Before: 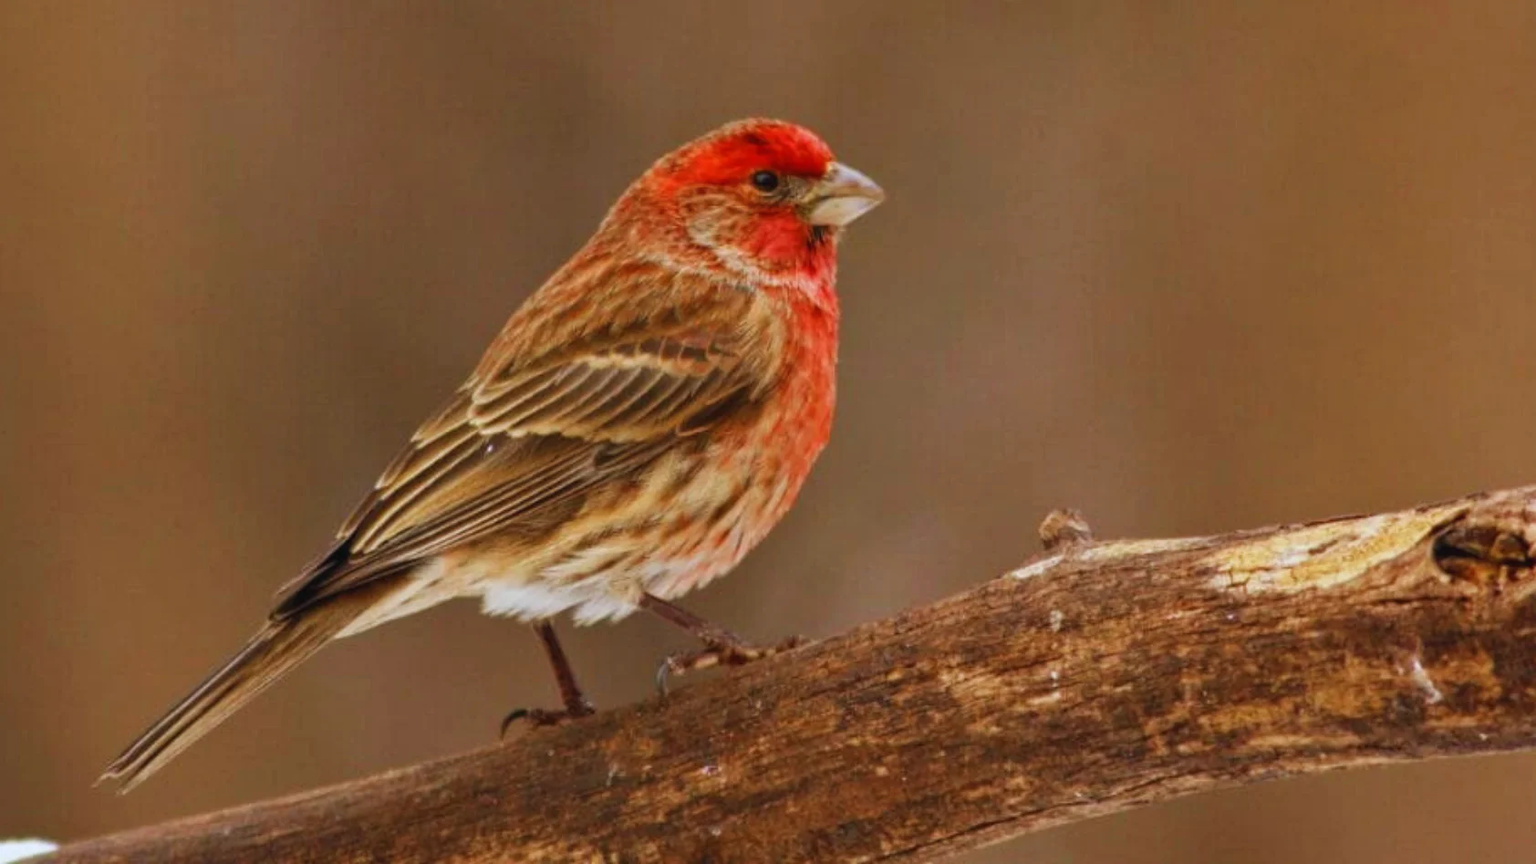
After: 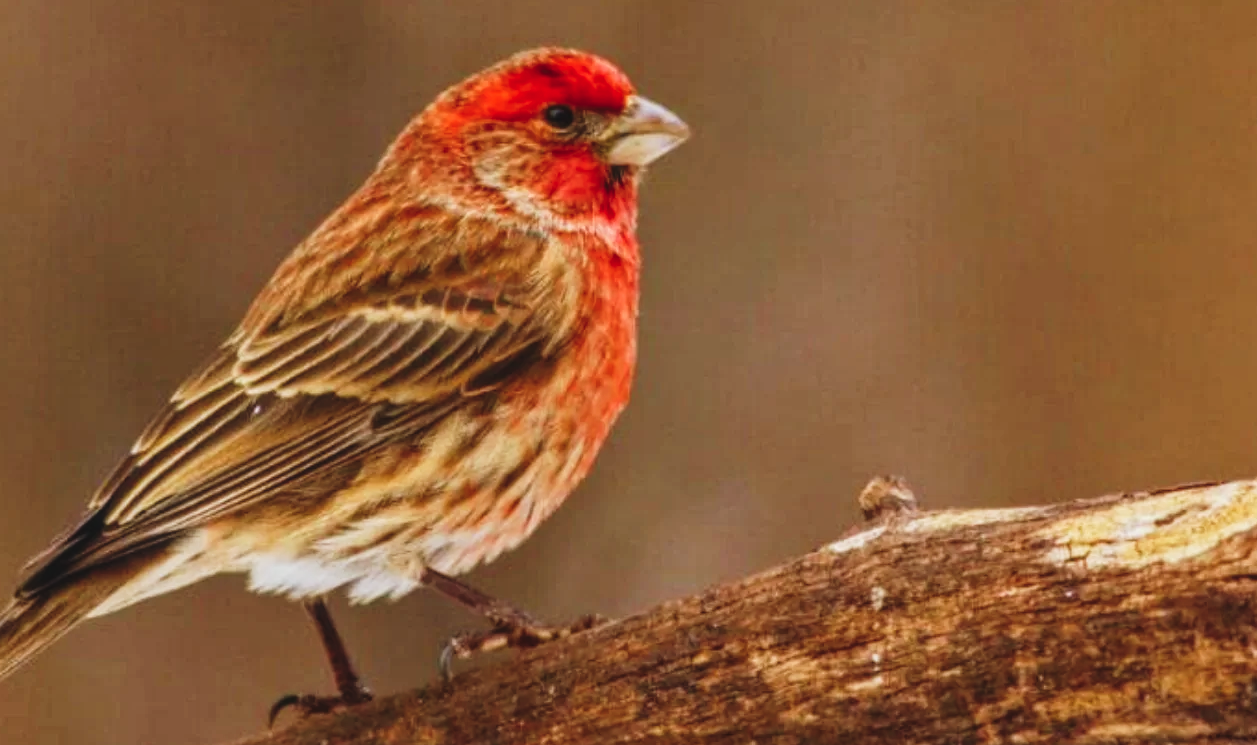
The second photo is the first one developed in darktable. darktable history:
local contrast: on, module defaults
crop: left 16.656%, top 8.701%, right 8.695%, bottom 12.586%
tone curve: curves: ch0 [(0, 0.087) (0.175, 0.178) (0.466, 0.498) (0.715, 0.764) (1, 0.961)]; ch1 [(0, 0) (0.437, 0.398) (0.476, 0.466) (0.505, 0.505) (0.534, 0.544) (0.612, 0.605) (0.641, 0.643) (1, 1)]; ch2 [(0, 0) (0.359, 0.379) (0.427, 0.453) (0.489, 0.495) (0.531, 0.534) (0.579, 0.579) (1, 1)], preserve colors none
